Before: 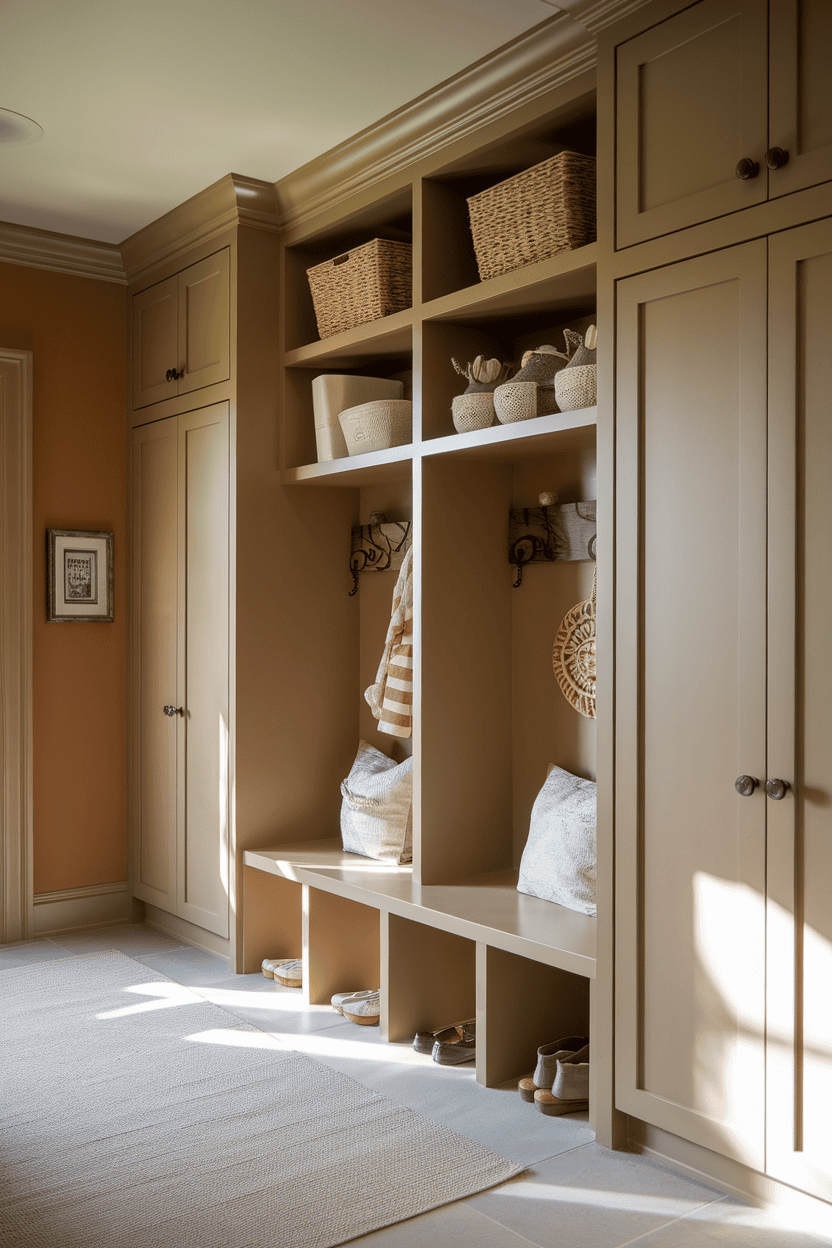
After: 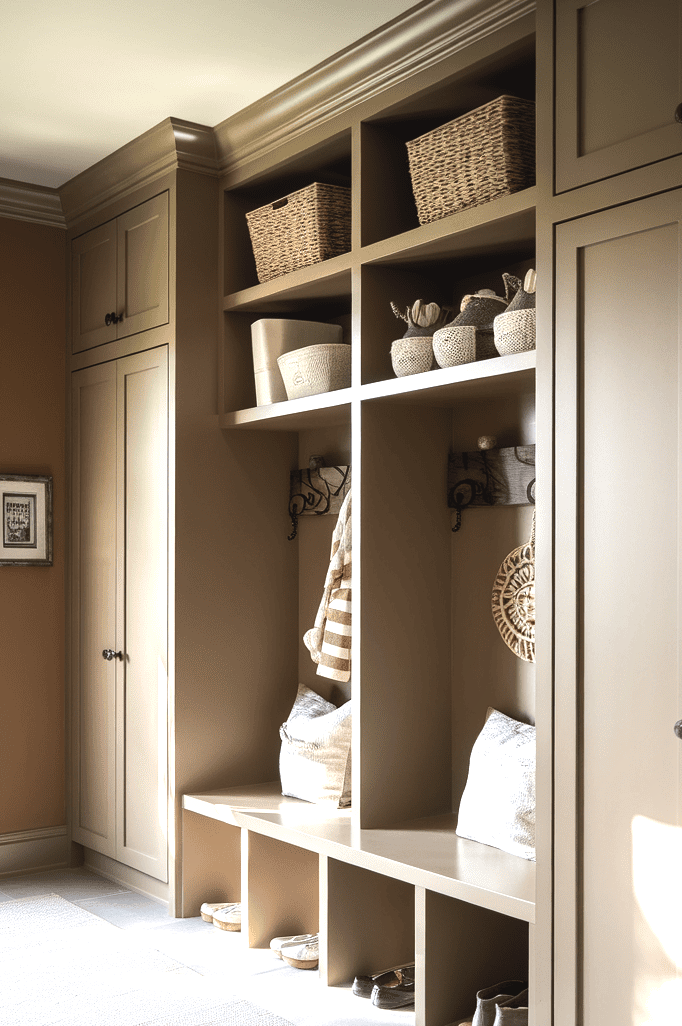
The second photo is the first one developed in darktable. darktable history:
shadows and highlights: radius 91.28, shadows -14.96, white point adjustment 0.177, highlights 31.31, compress 48.63%, soften with gaussian
crop and rotate: left 7.39%, top 4.543%, right 10.597%, bottom 13.221%
exposure: black level correction -0.001, exposure 0.079 EV, compensate highlight preservation false
tone equalizer: -8 EV -0.448 EV, -7 EV -0.401 EV, -6 EV -0.366 EV, -5 EV -0.254 EV, -3 EV 0.229 EV, -2 EV 0.309 EV, -1 EV 0.396 EV, +0 EV 0.435 EV, edges refinement/feathering 500, mask exposure compensation -1.57 EV, preserve details no
contrast brightness saturation: contrast -0.062, saturation -0.416
color balance rgb: perceptual saturation grading › global saturation 9.871%, perceptual brilliance grading › global brilliance -4.713%, perceptual brilliance grading › highlights 24.502%, perceptual brilliance grading › mid-tones 7.187%, perceptual brilliance grading › shadows -4.674%, global vibrance 20%
